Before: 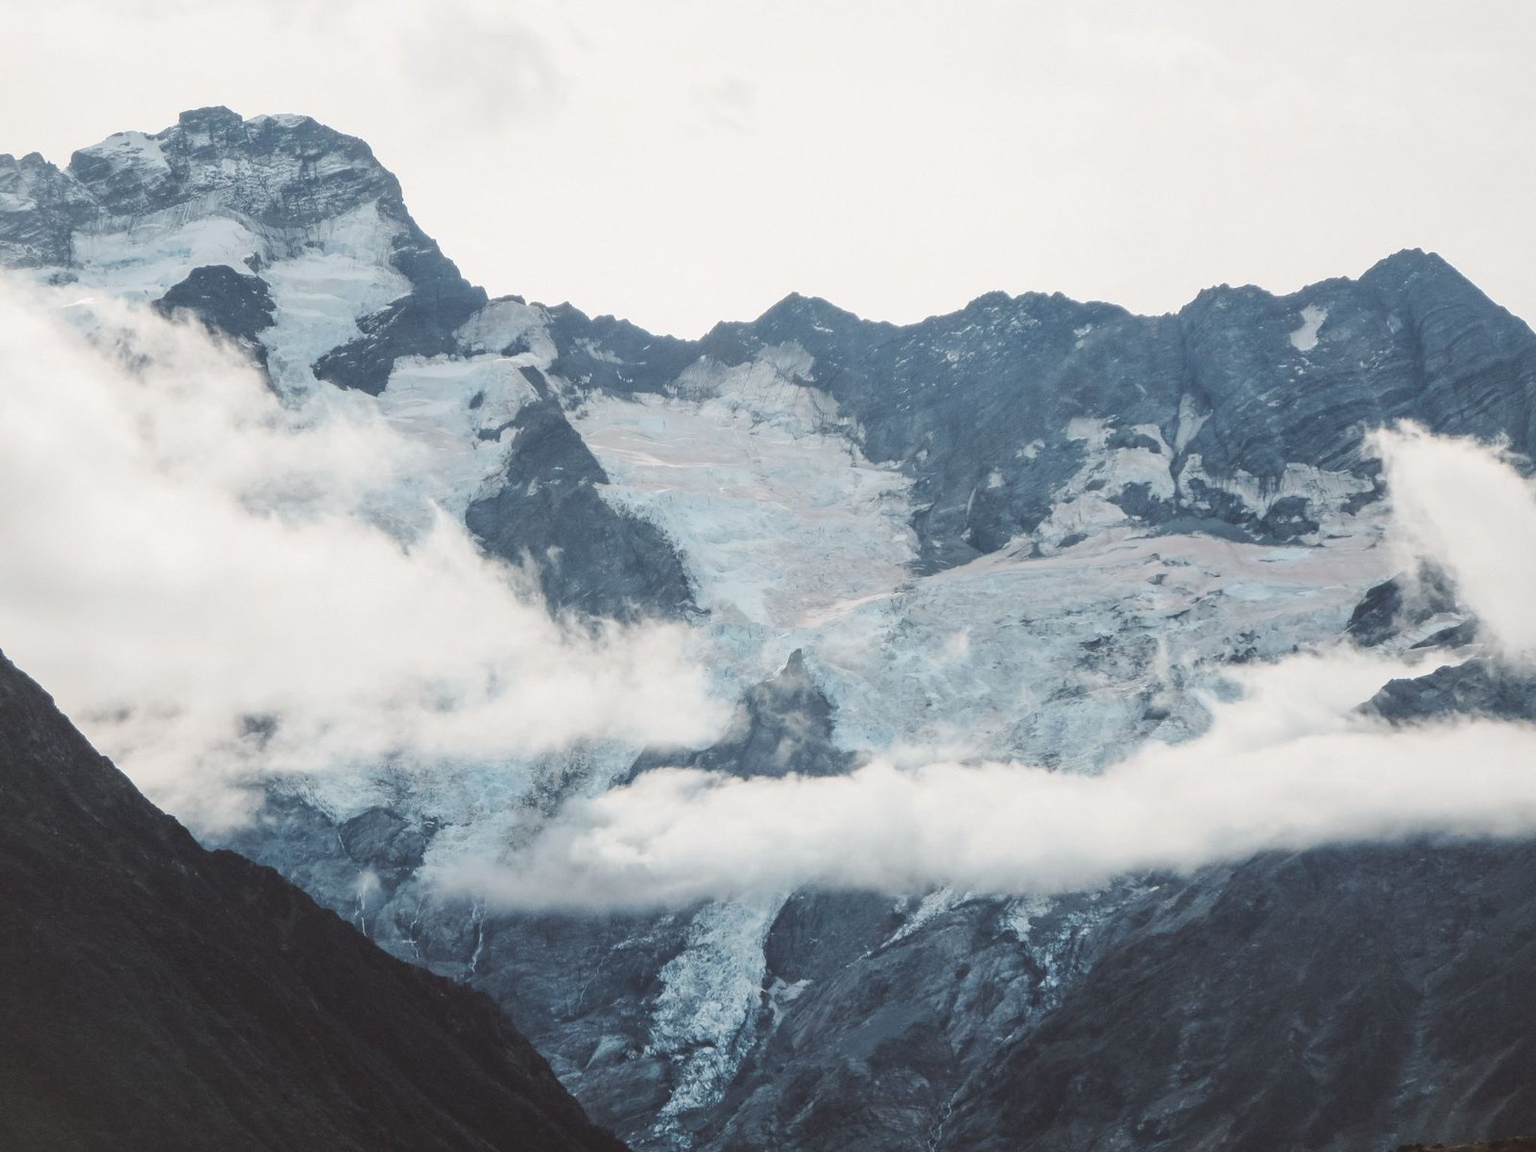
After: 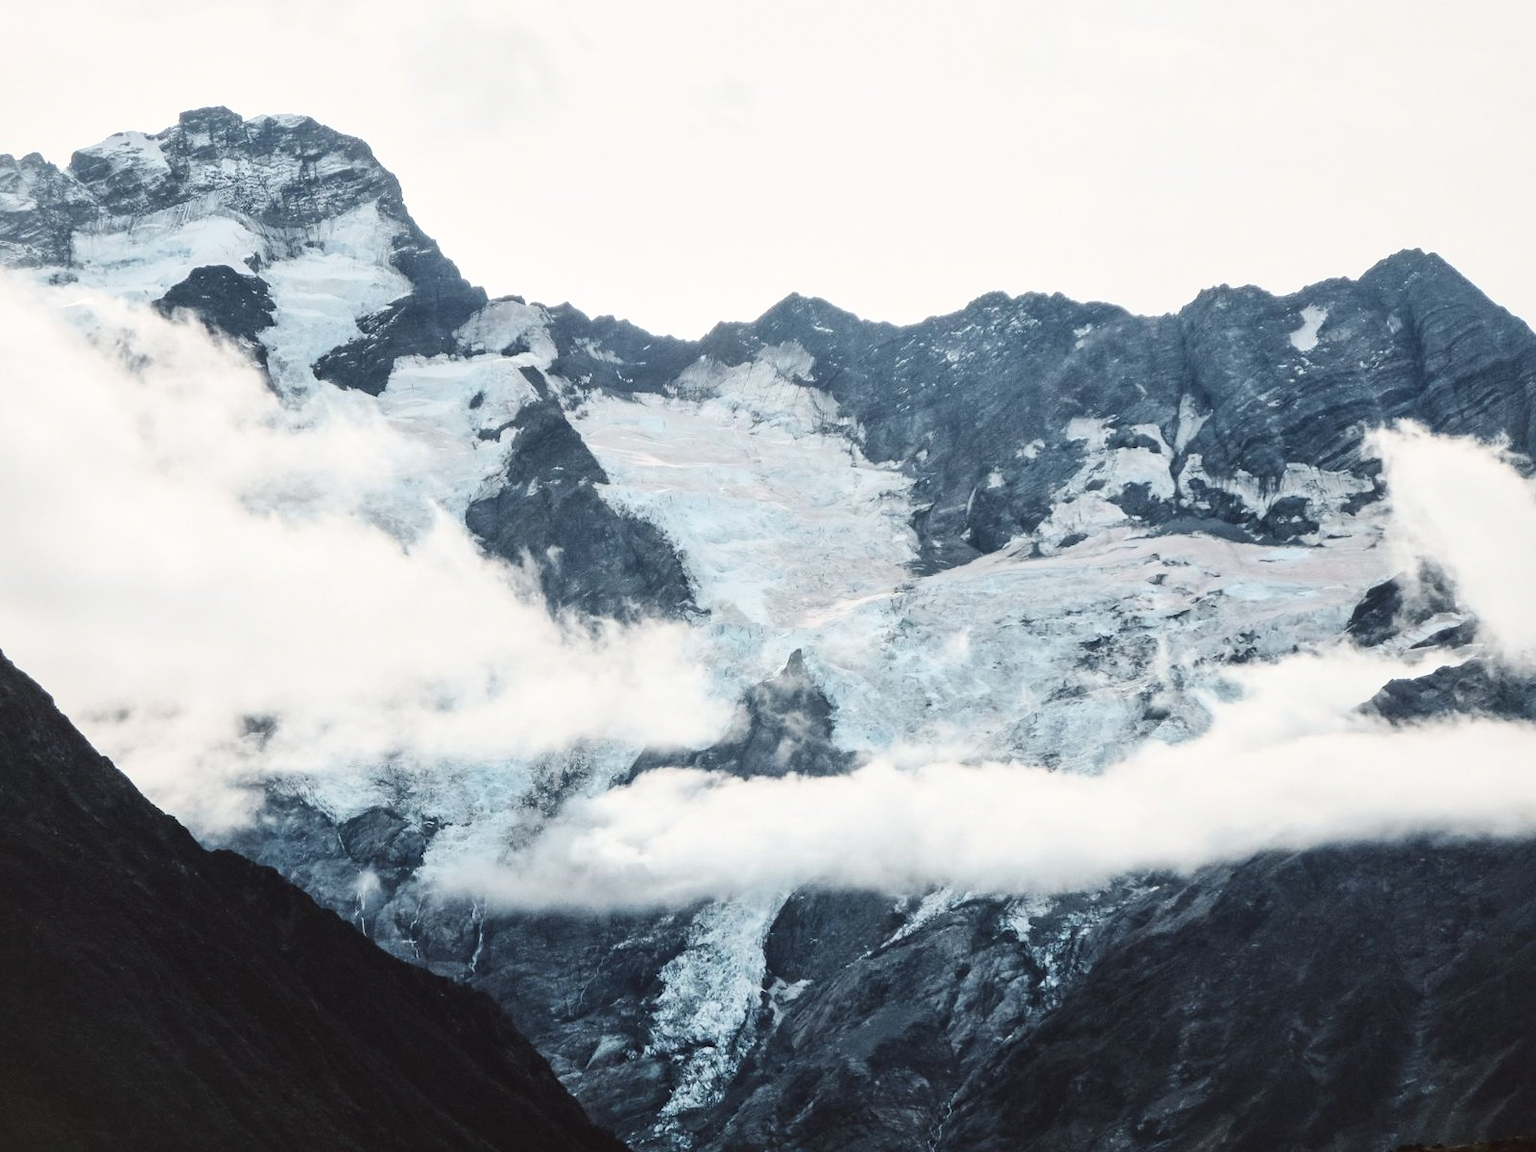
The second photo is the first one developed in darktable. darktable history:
color correction: highlights a* -0.111, highlights b* 0.082
local contrast: mode bilateral grid, contrast 20, coarseness 51, detail 128%, midtone range 0.2
contrast brightness saturation: contrast 0.283
